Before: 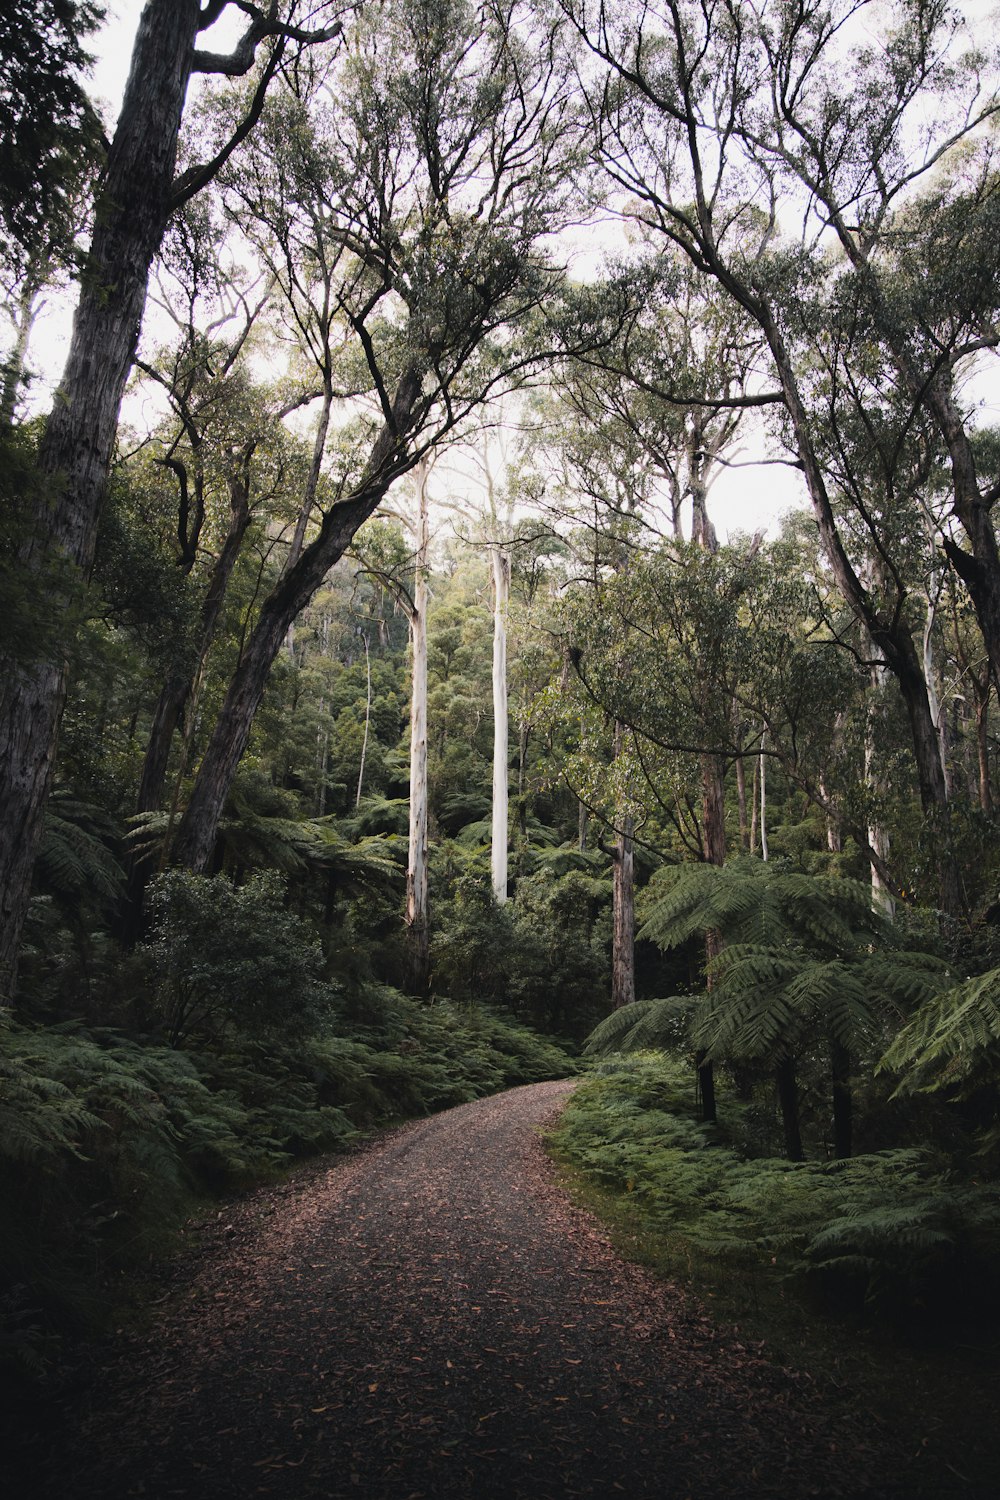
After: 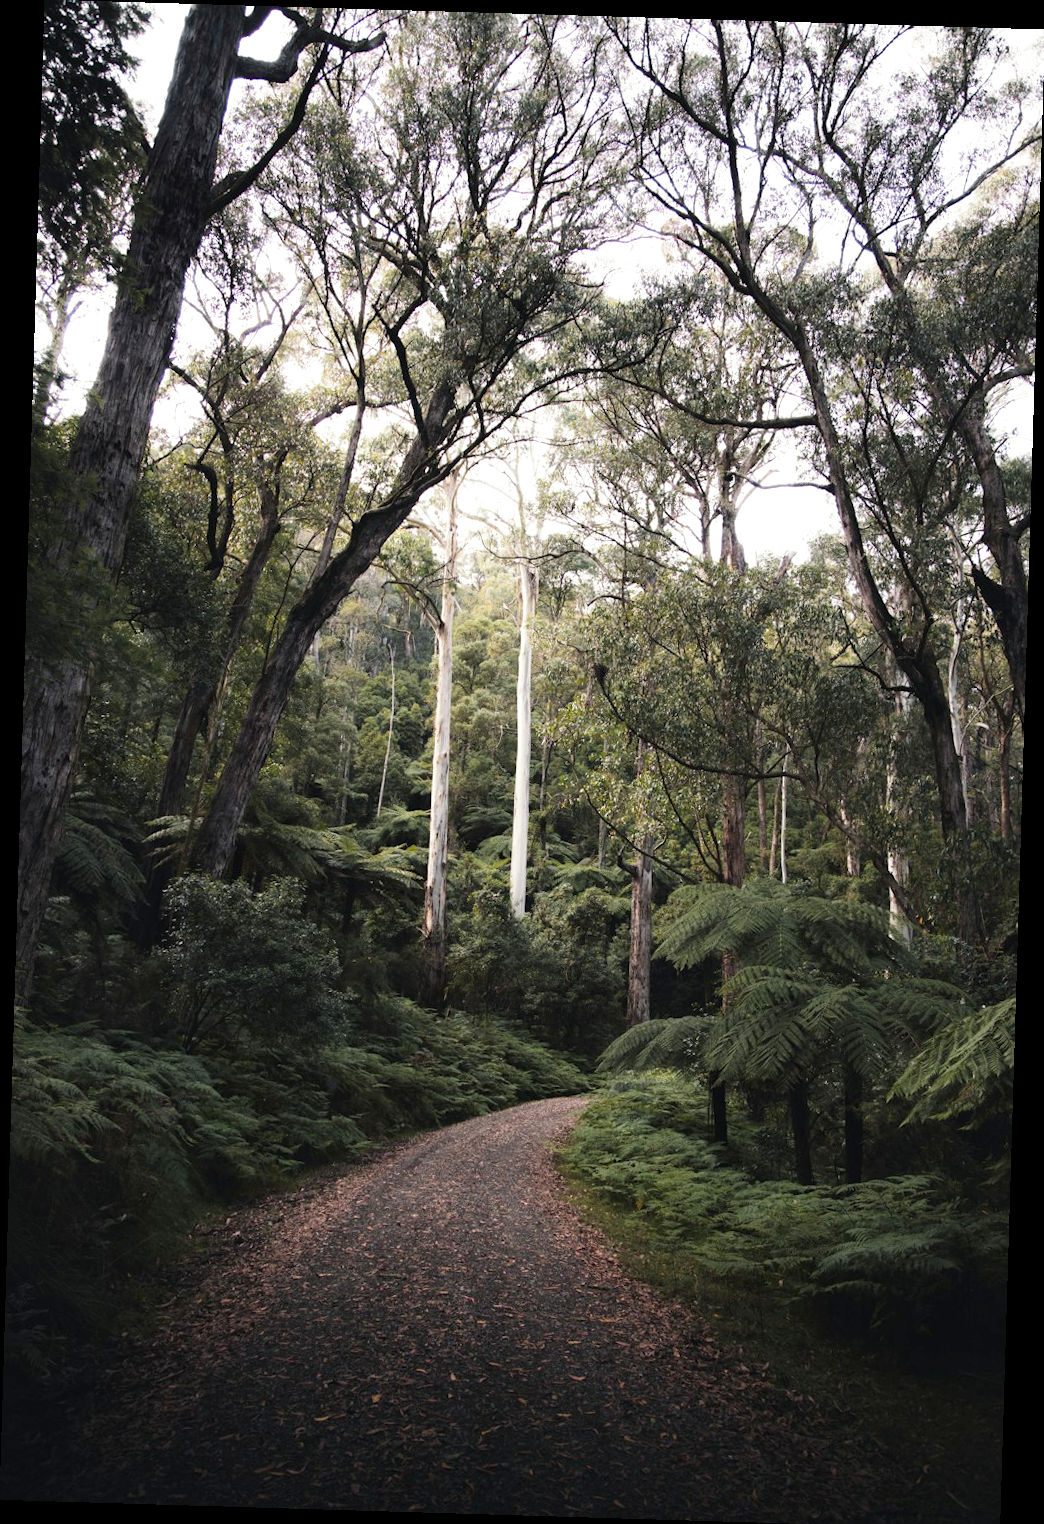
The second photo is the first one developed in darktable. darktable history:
rotate and perspective: rotation 1.72°, automatic cropping off
crop: top 0.05%, bottom 0.098%
split-toning: shadows › saturation 0.61, highlights › saturation 0.58, balance -28.74, compress 87.36%
exposure: black level correction 0.001, exposure 0.3 EV, compensate highlight preservation false
